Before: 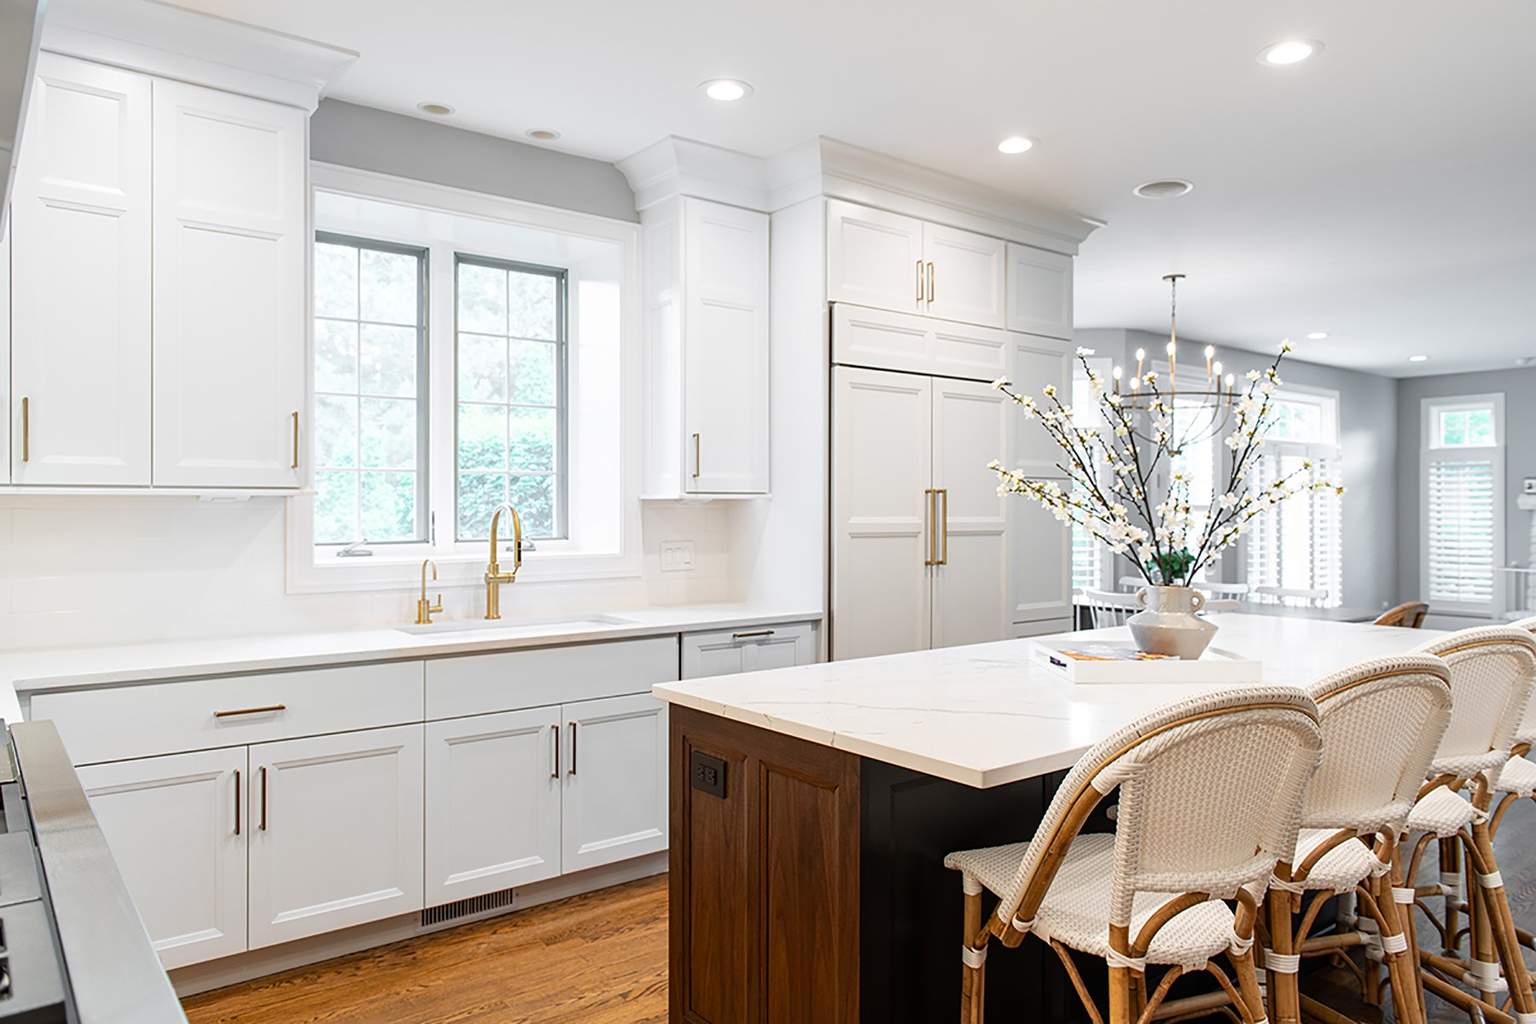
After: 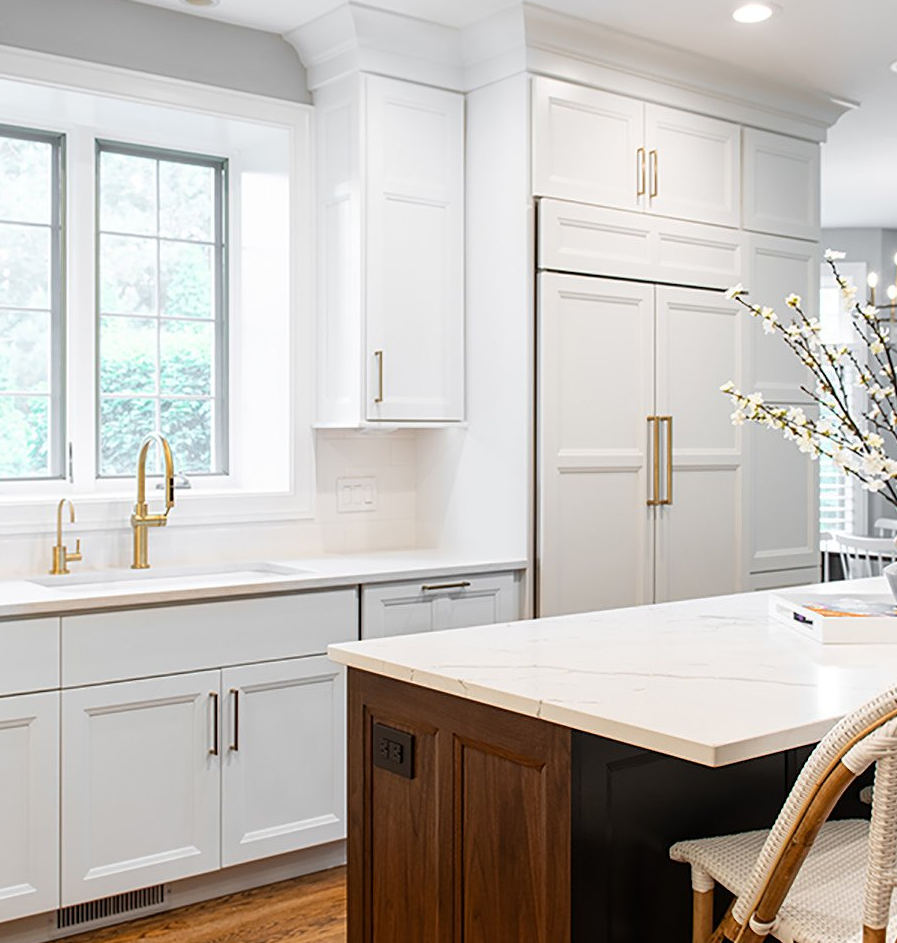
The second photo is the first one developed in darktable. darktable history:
crop and rotate: angle 0.021°, left 24.27%, top 13.063%, right 25.845%, bottom 8.301%
